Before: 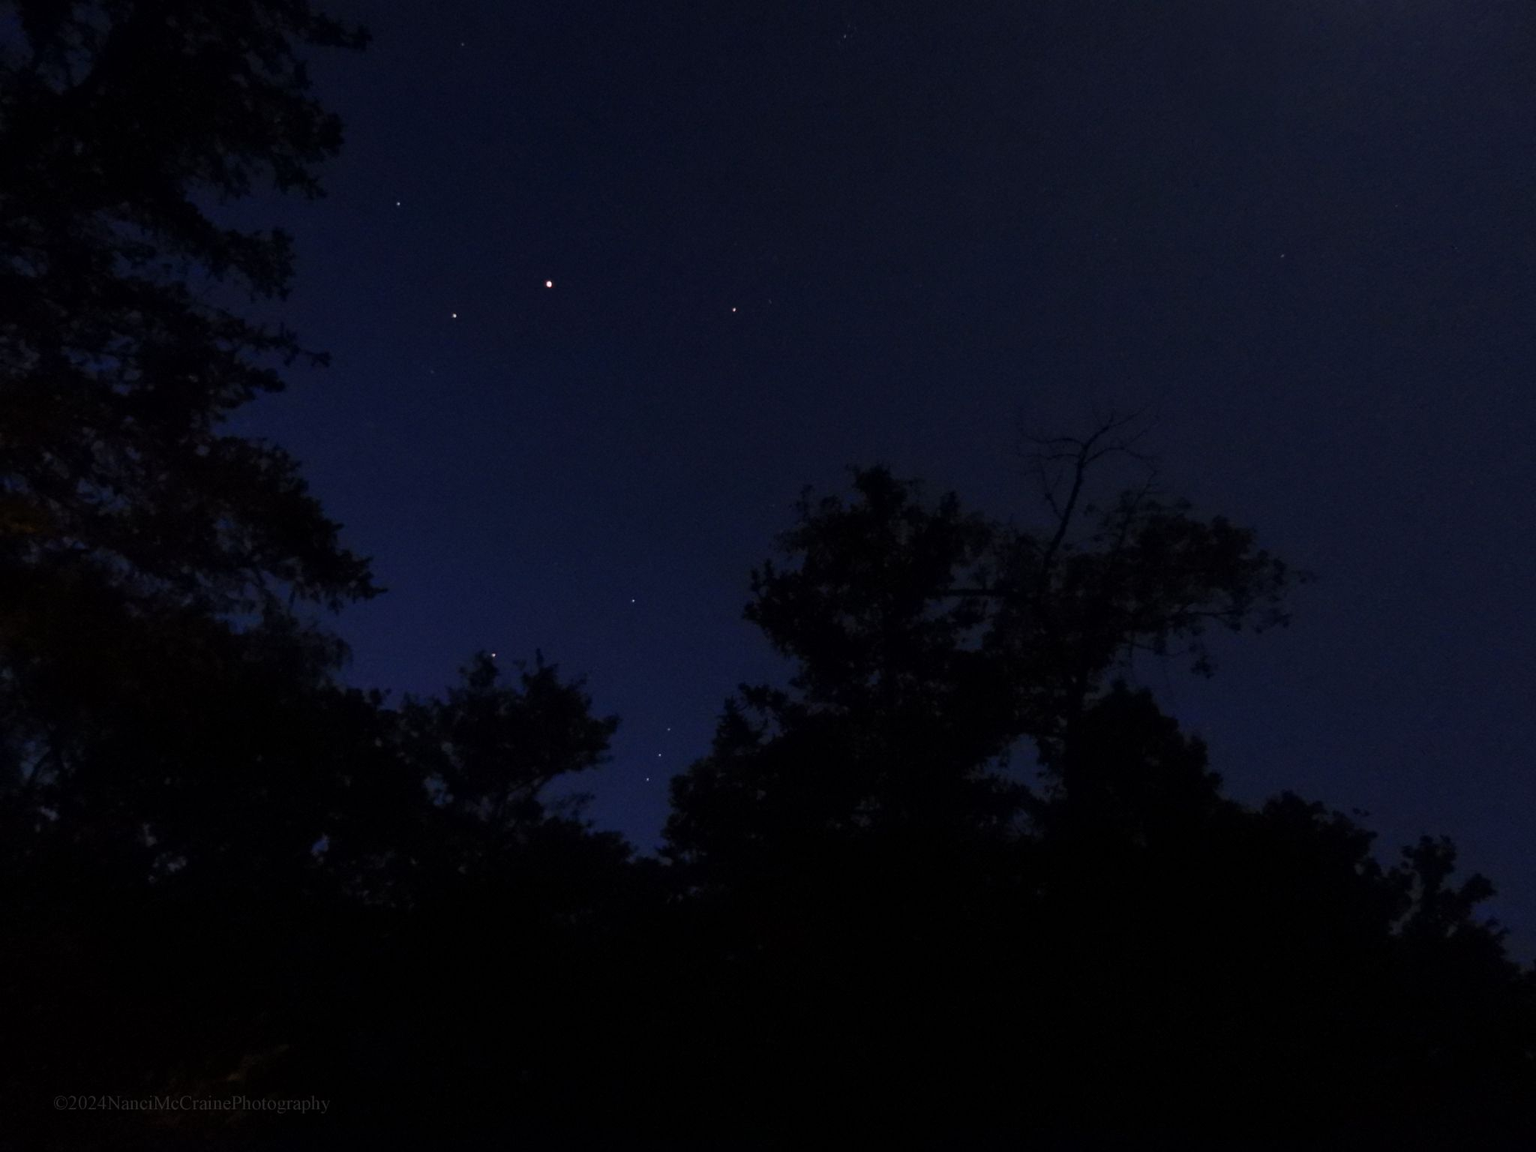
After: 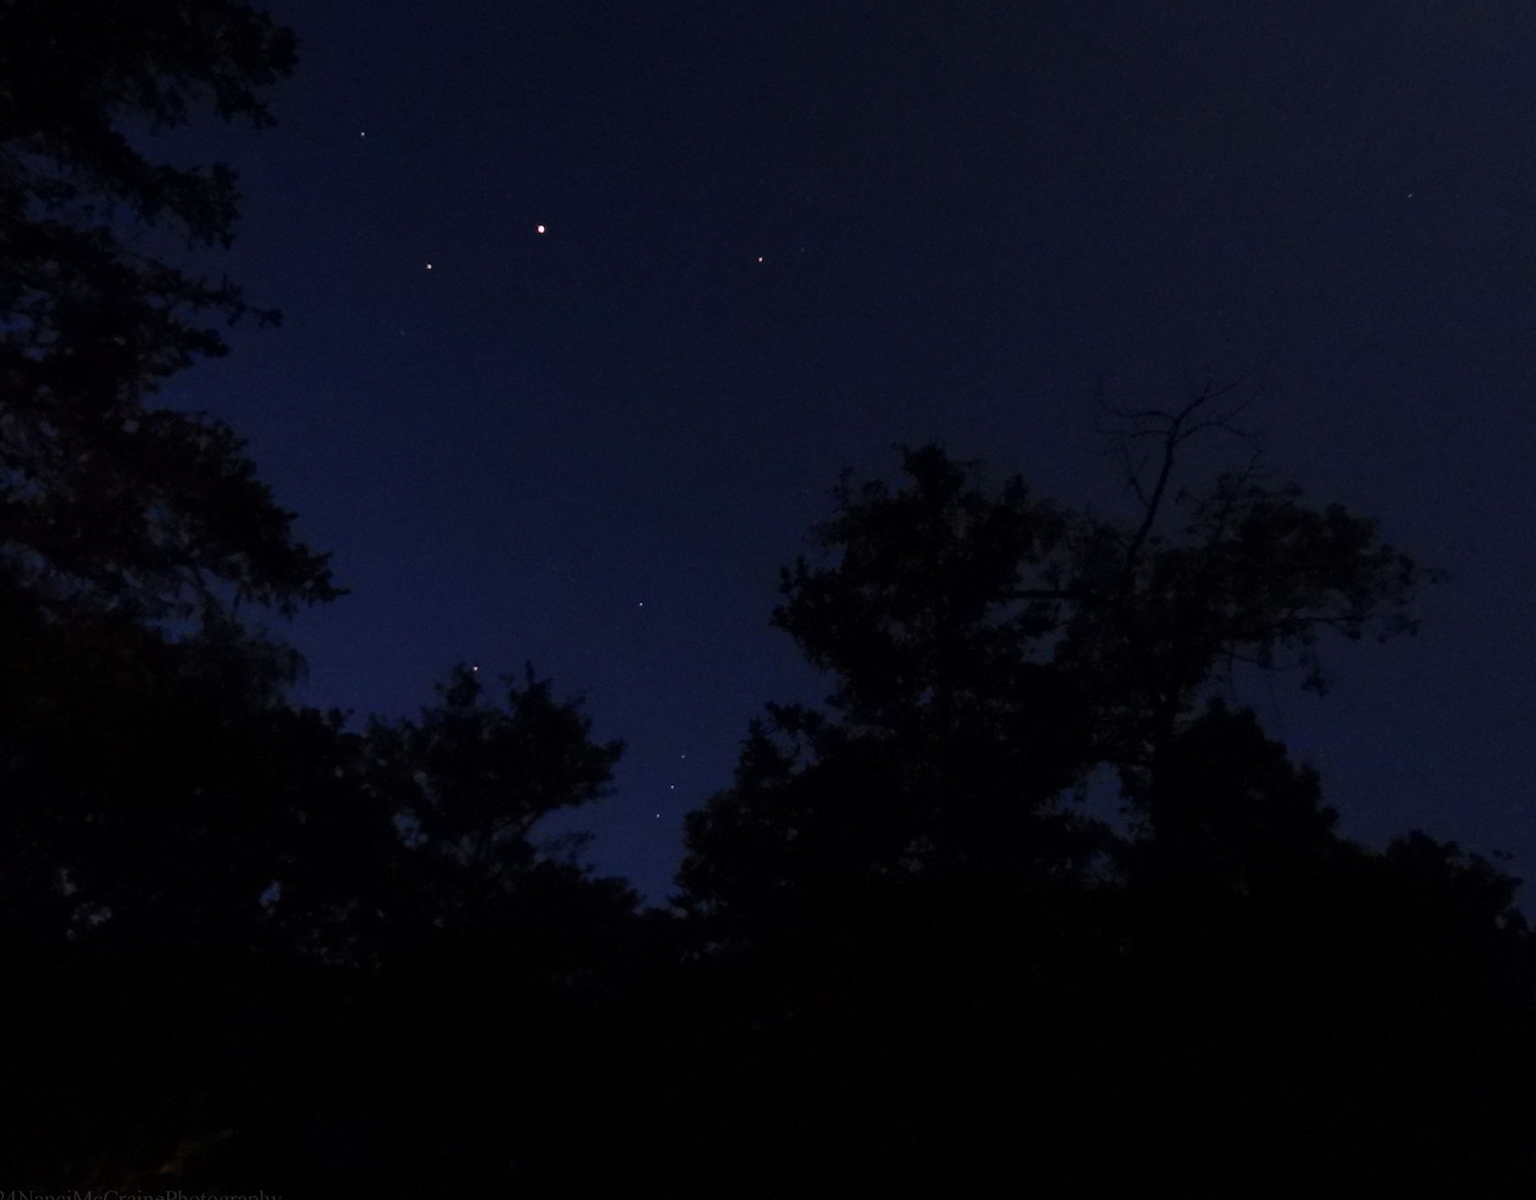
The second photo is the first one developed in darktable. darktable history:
crop: left 6.032%, top 7.941%, right 9.529%, bottom 4.085%
